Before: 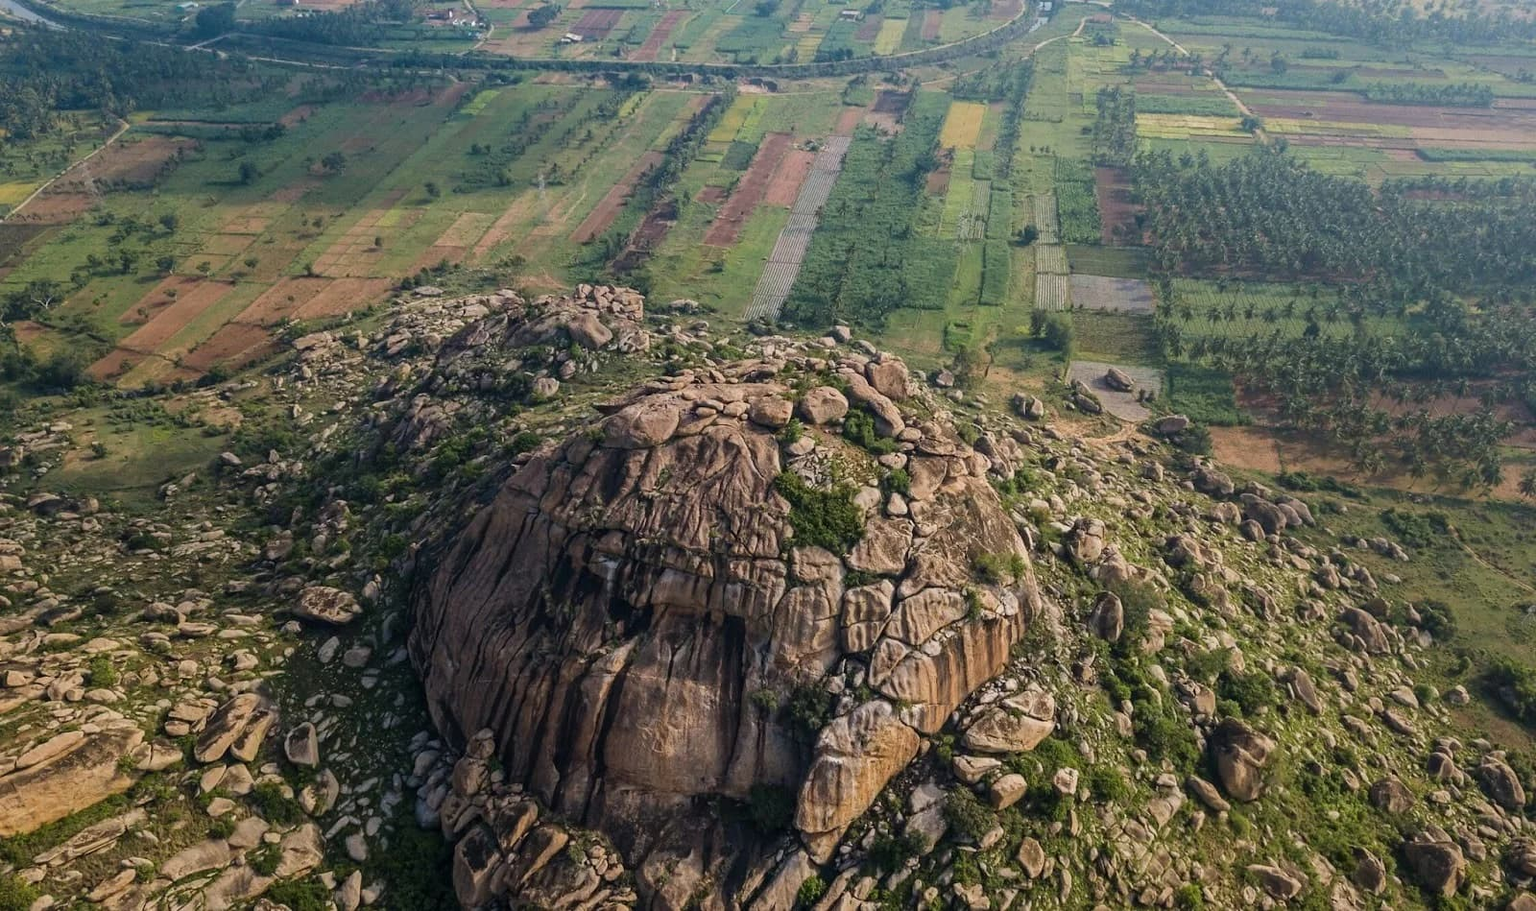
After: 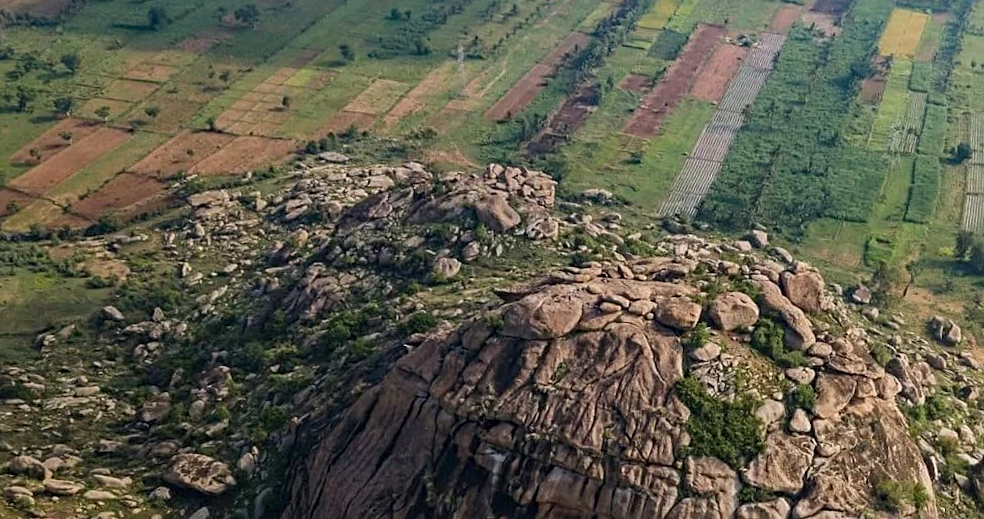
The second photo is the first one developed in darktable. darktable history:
crop and rotate: angle -4.99°, left 2.122%, top 6.945%, right 27.566%, bottom 30.519%
sharpen: radius 2.529, amount 0.323
haze removal: compatibility mode true, adaptive false
